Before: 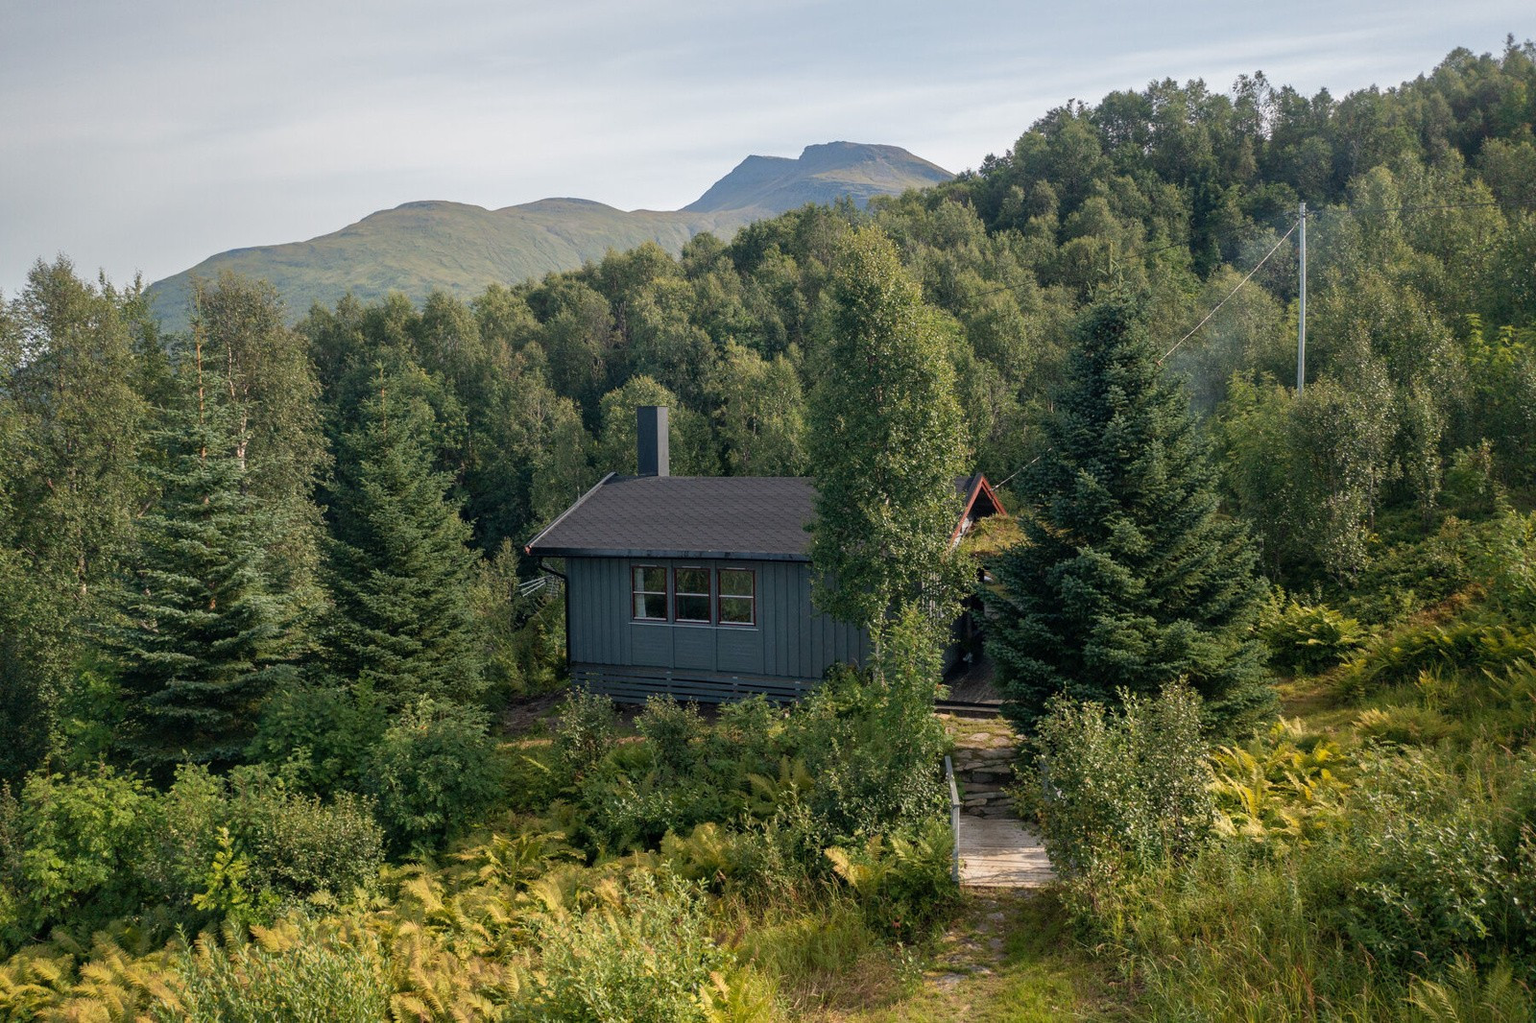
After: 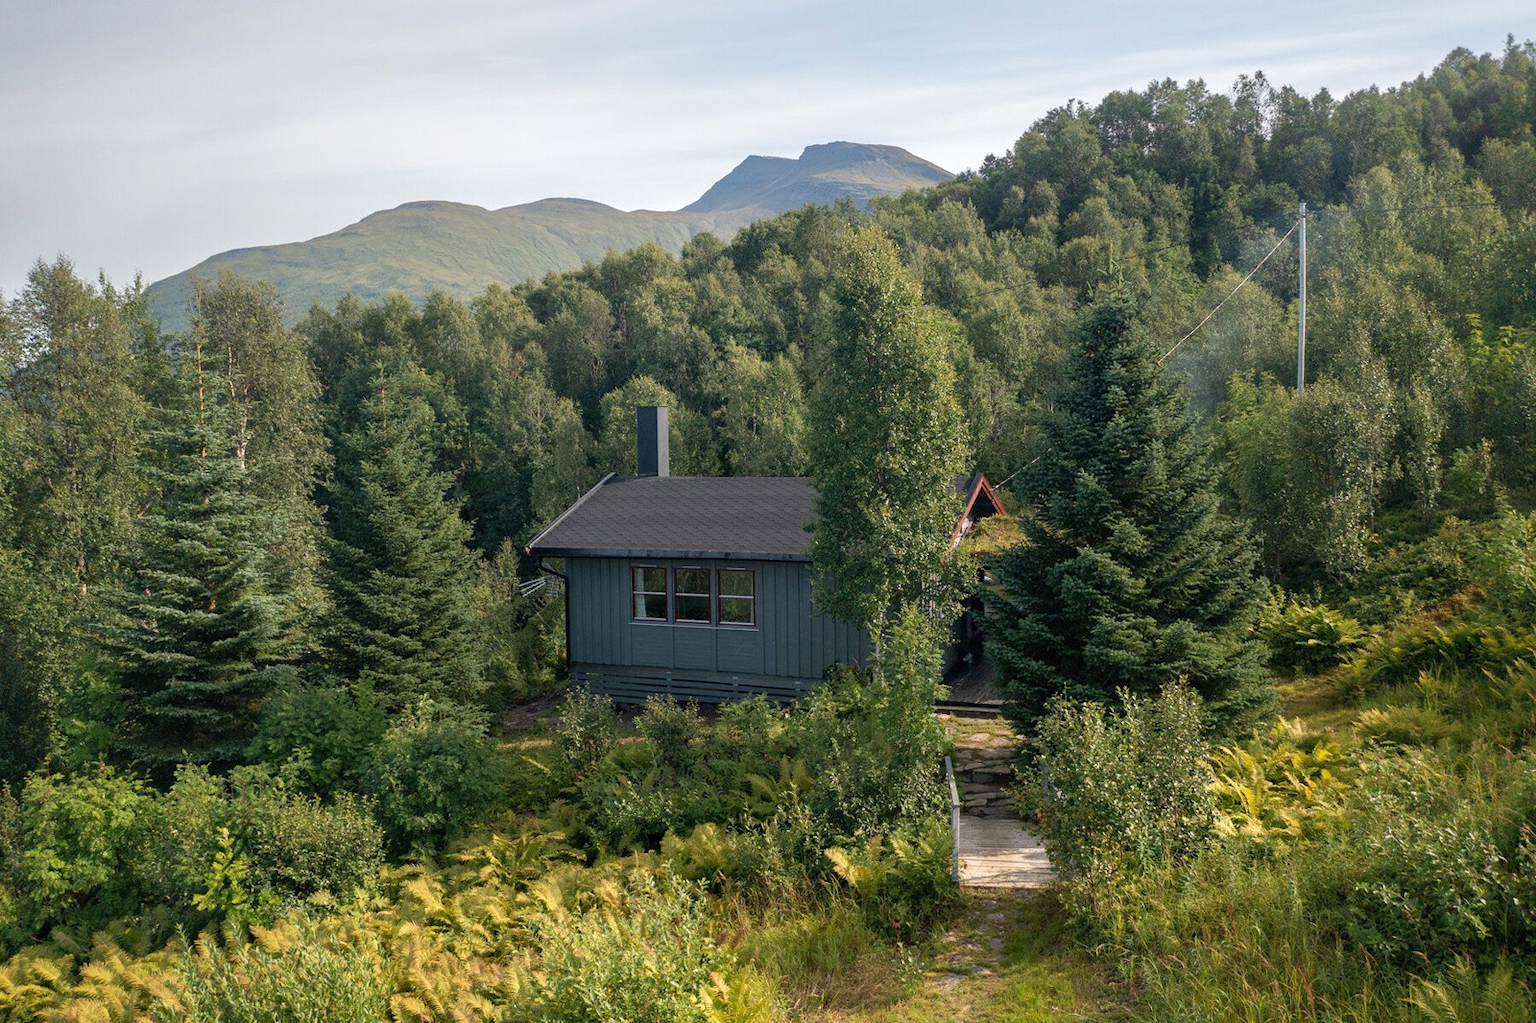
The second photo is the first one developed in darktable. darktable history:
exposure: exposure 0.197 EV, compensate highlight preservation false
